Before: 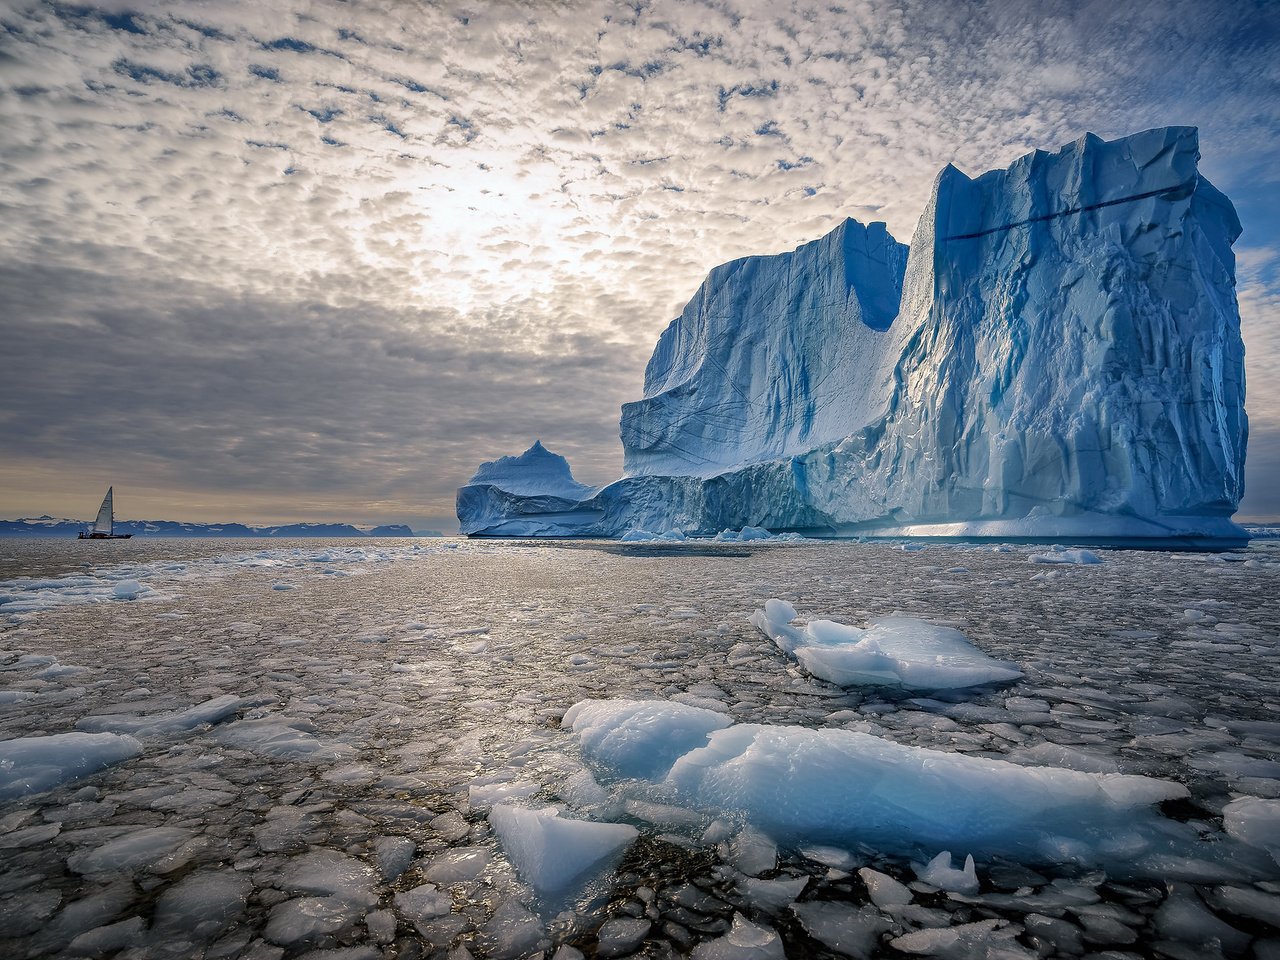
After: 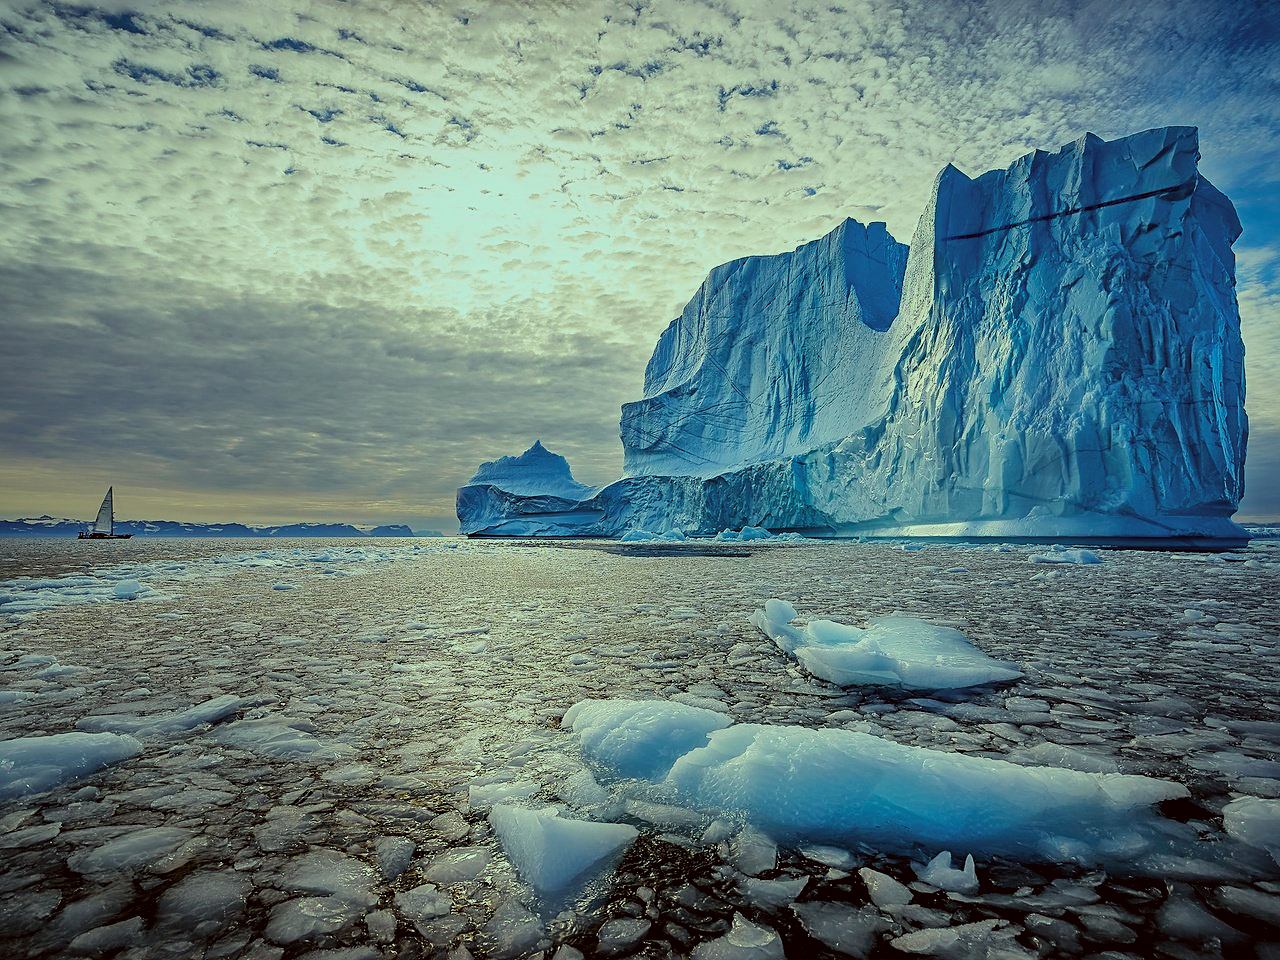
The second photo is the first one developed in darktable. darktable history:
color correction: highlights a* -4.95, highlights b* -4.43, shadows a* 4.1, shadows b* 4.26
sharpen: on, module defaults
filmic rgb: black relative exposure -7.96 EV, white relative exposure 4.06 EV, hardness 4.13
color balance rgb: shadows lift › chroma 2.92%, shadows lift › hue 242.88°, highlights gain › luminance 15.522%, highlights gain › chroma 7.105%, highlights gain › hue 124.36°, perceptual saturation grading › global saturation 19.962%
